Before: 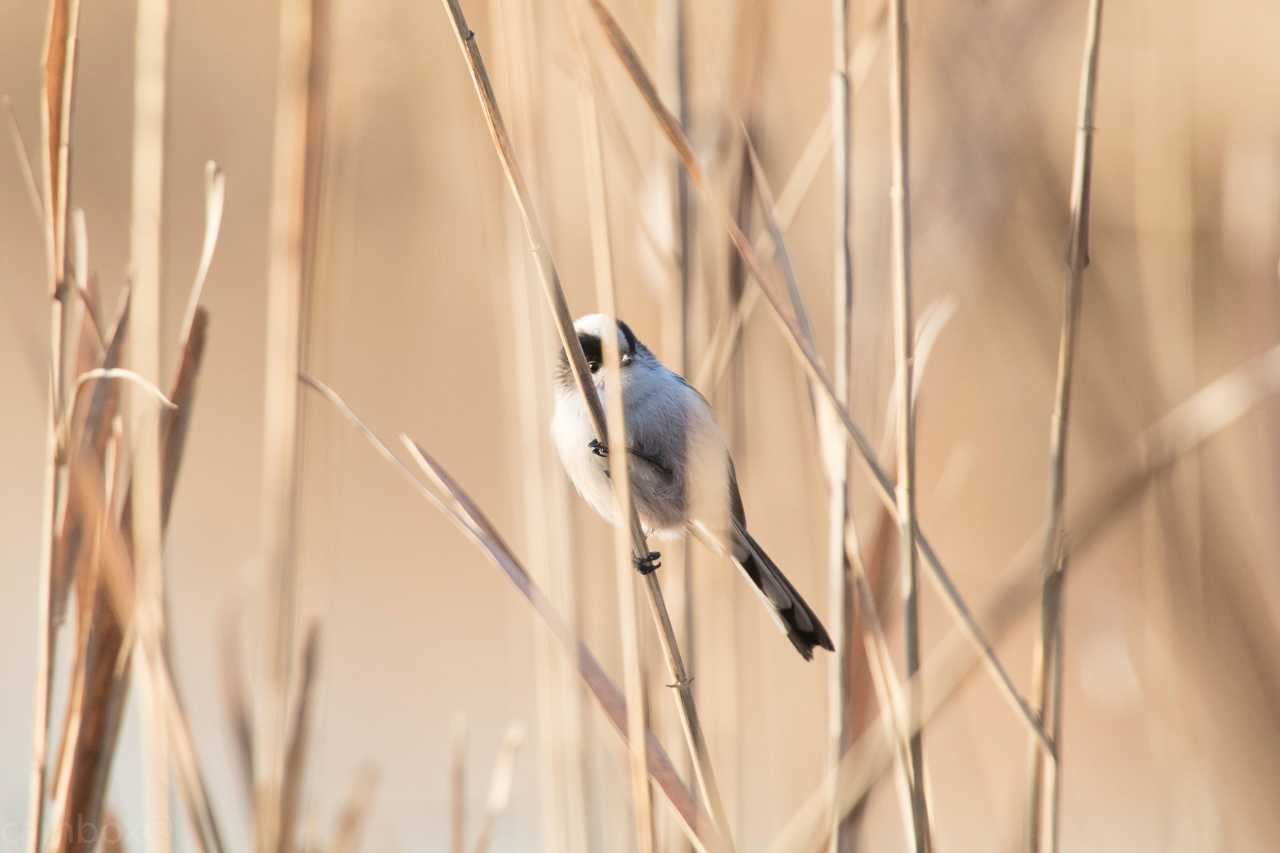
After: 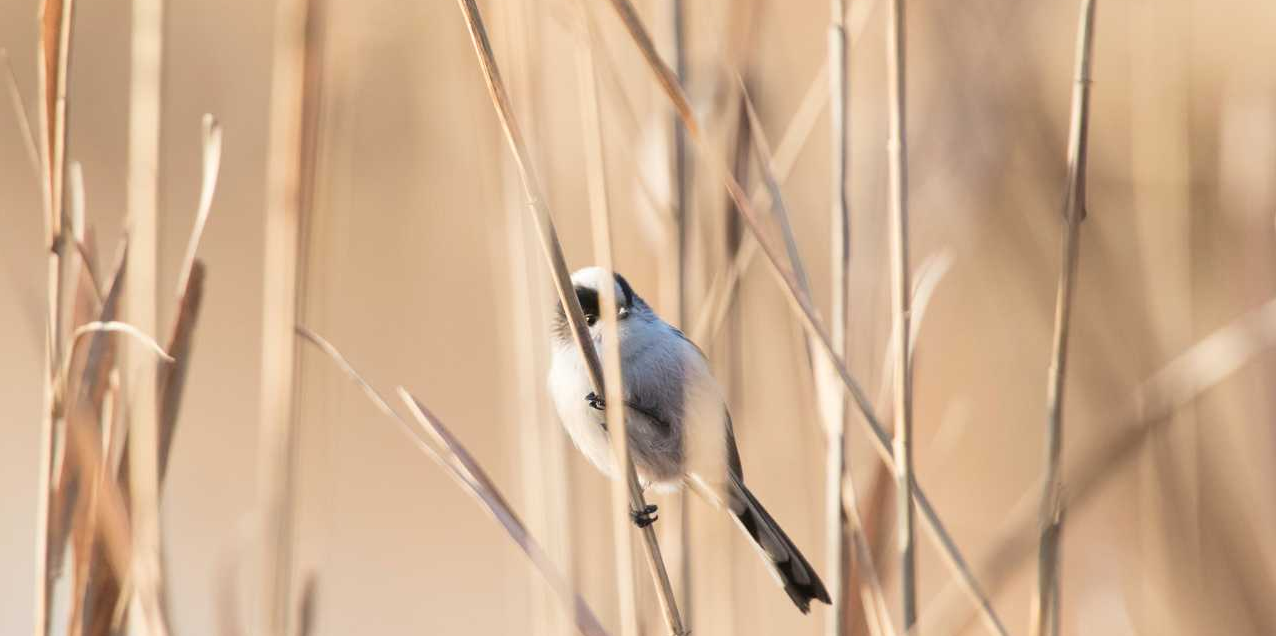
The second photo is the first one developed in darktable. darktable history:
crop: left 0.262%, top 5.543%, bottom 19.809%
